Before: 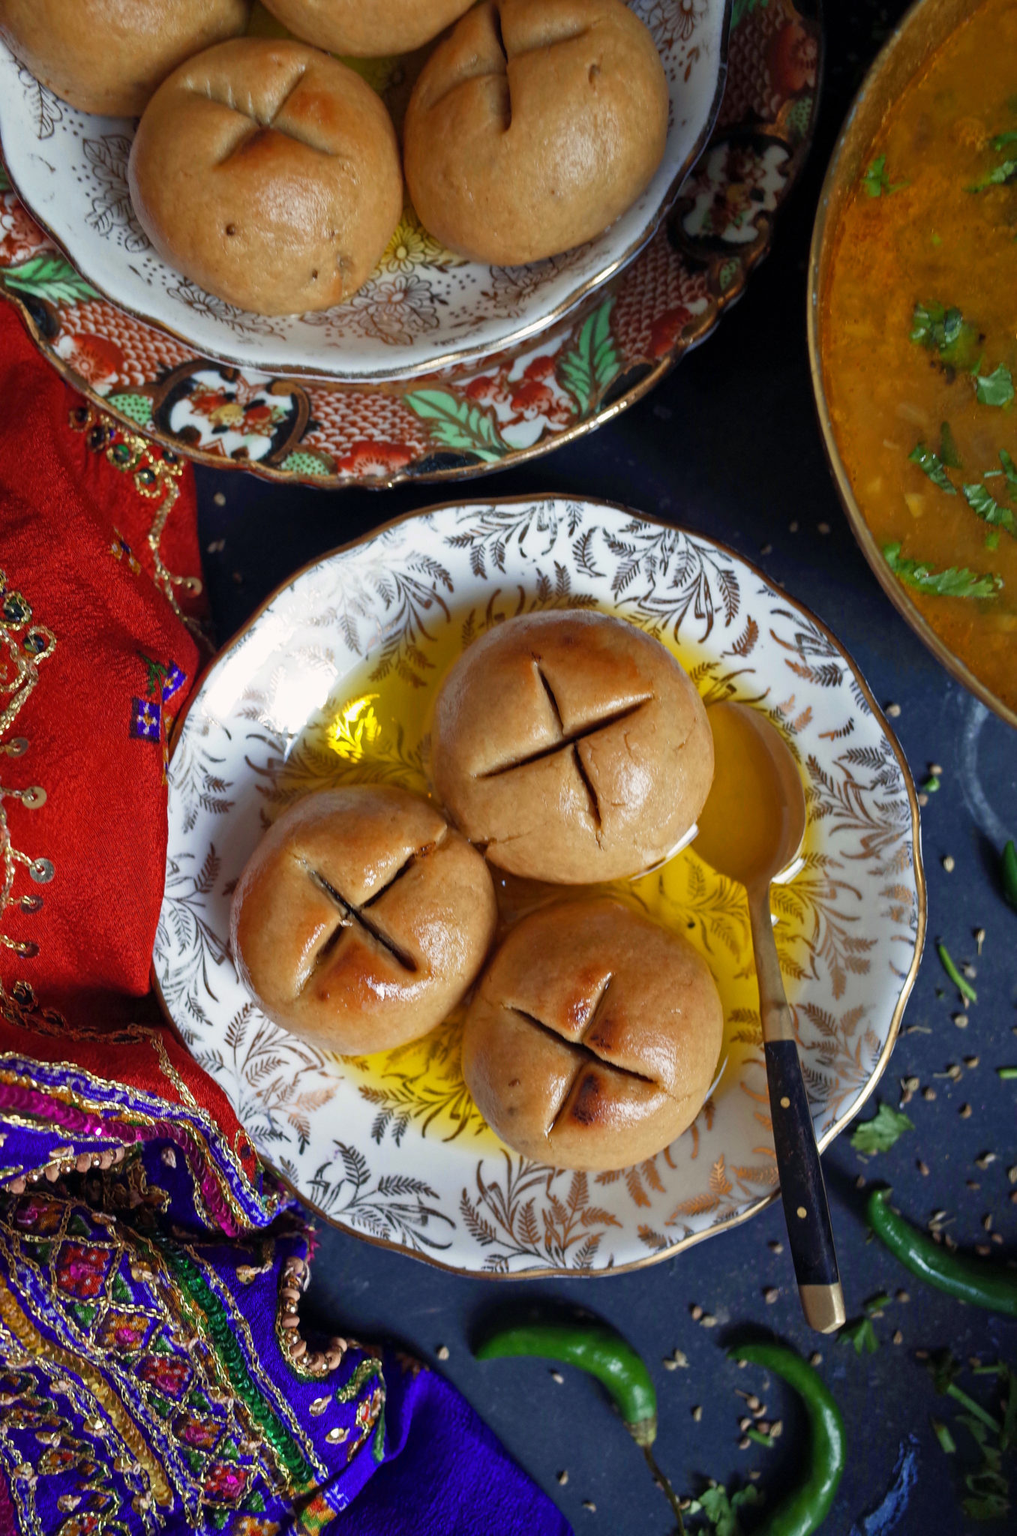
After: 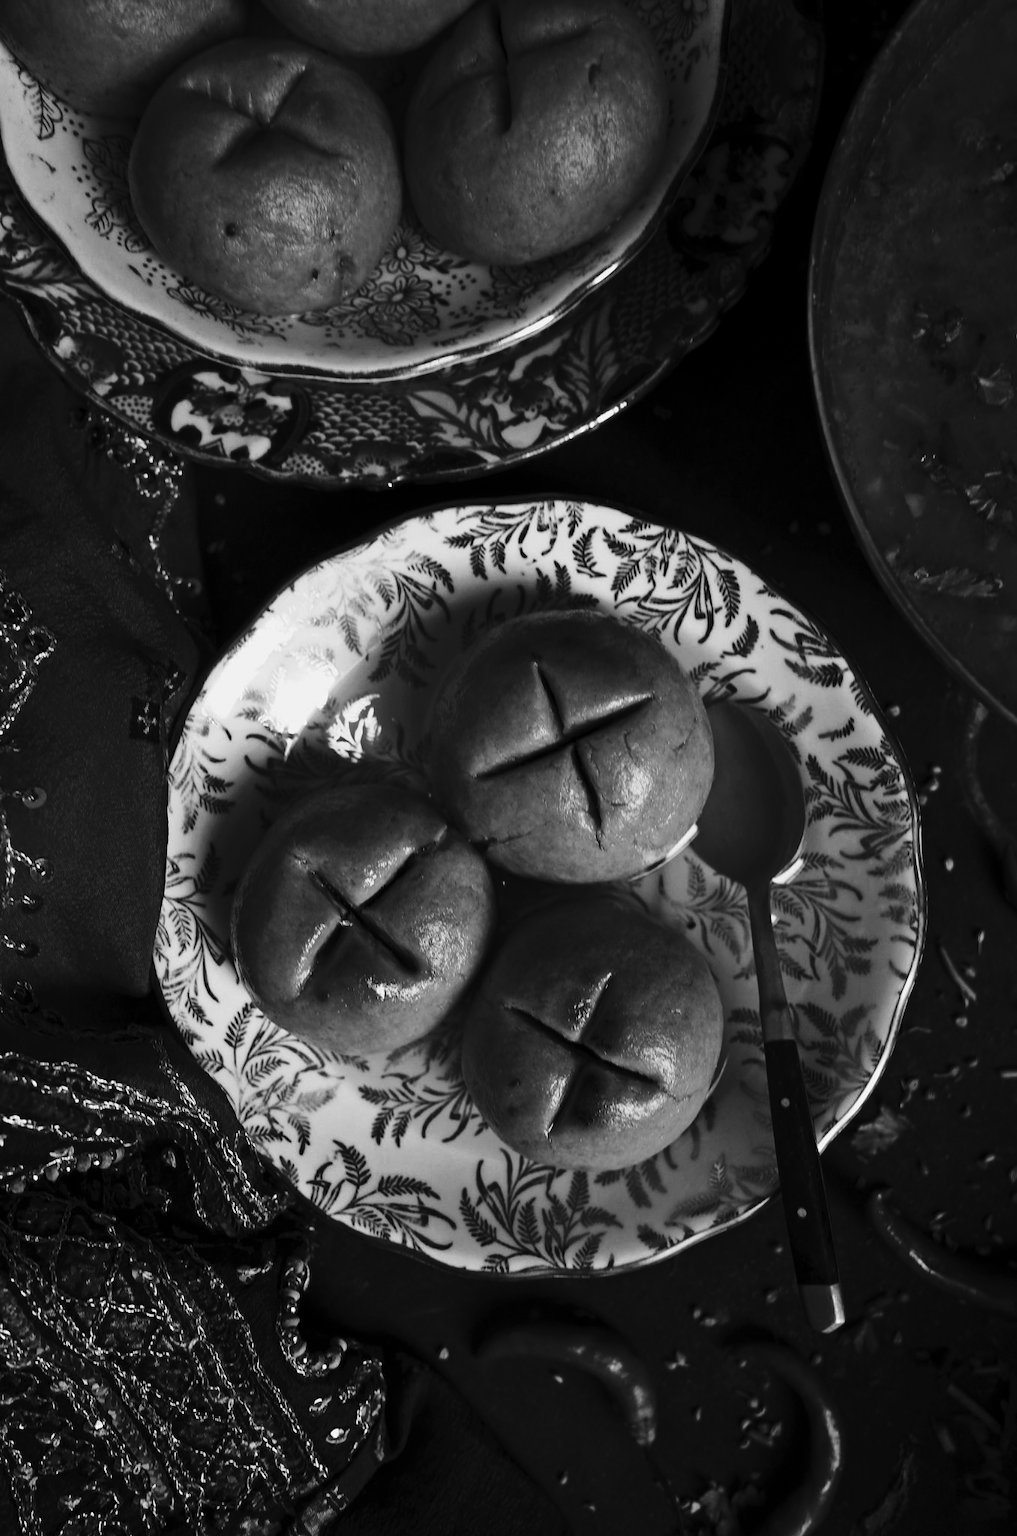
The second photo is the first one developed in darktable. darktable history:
tone curve: curves: ch0 [(0, 0) (0.003, 0.024) (0.011, 0.032) (0.025, 0.041) (0.044, 0.054) (0.069, 0.069) (0.1, 0.09) (0.136, 0.116) (0.177, 0.162) (0.224, 0.213) (0.277, 0.278) (0.335, 0.359) (0.399, 0.447) (0.468, 0.543) (0.543, 0.621) (0.623, 0.717) (0.709, 0.807) (0.801, 0.876) (0.898, 0.934) (1, 1)], preserve colors none
contrast brightness saturation: contrast -0.03, brightness -0.59, saturation -1
